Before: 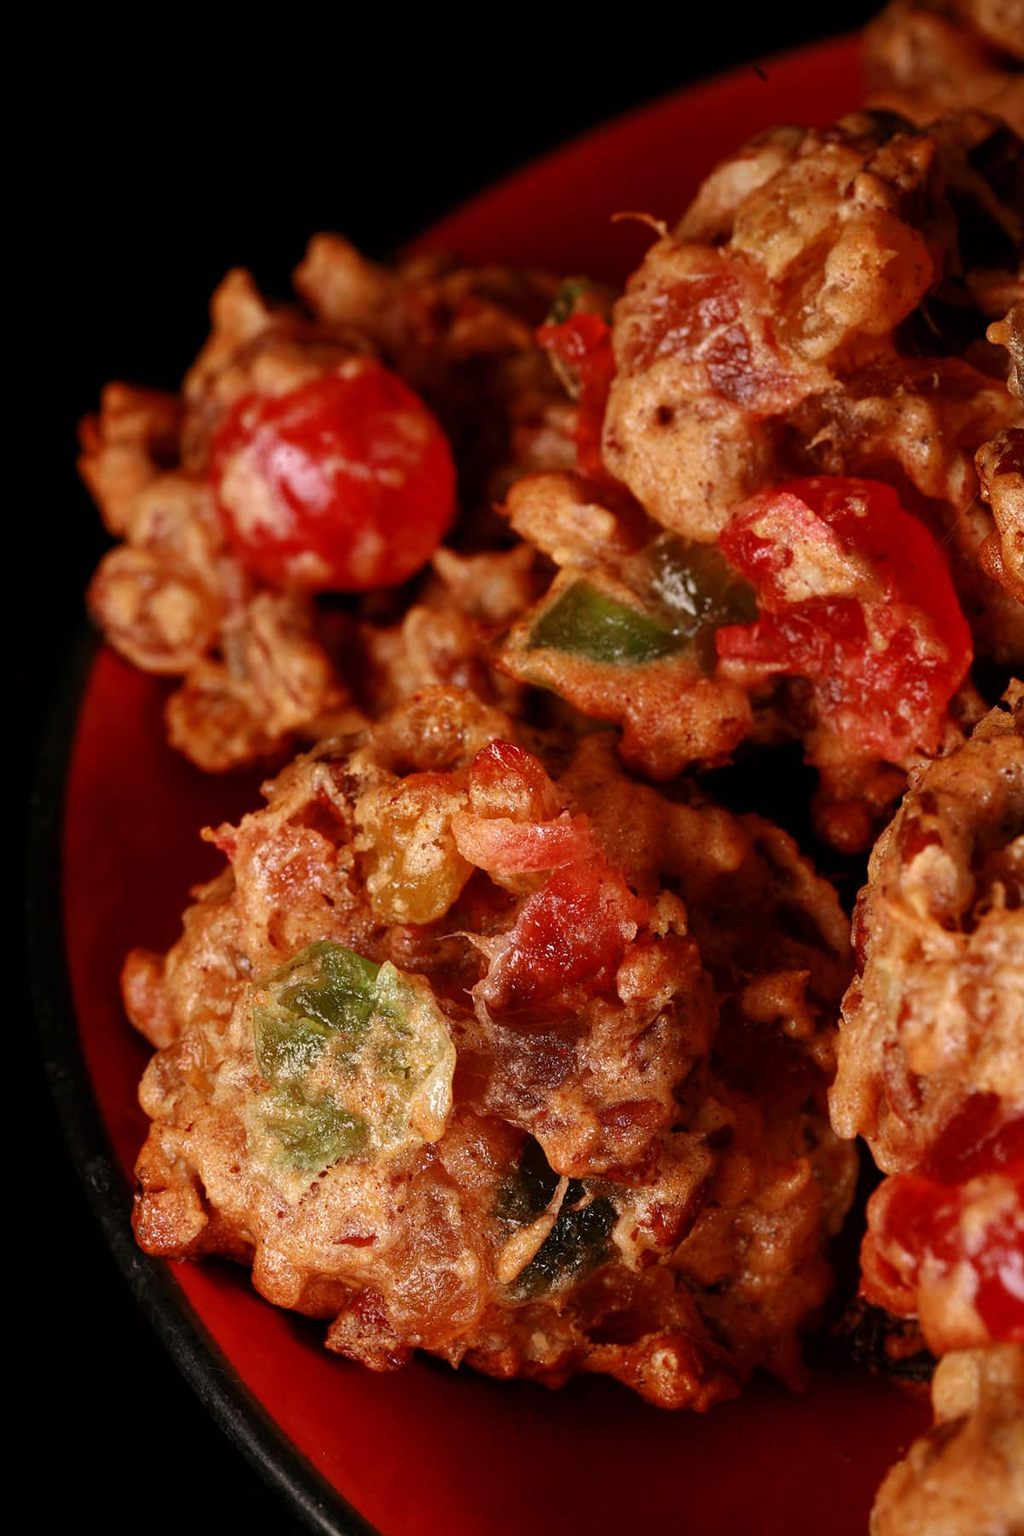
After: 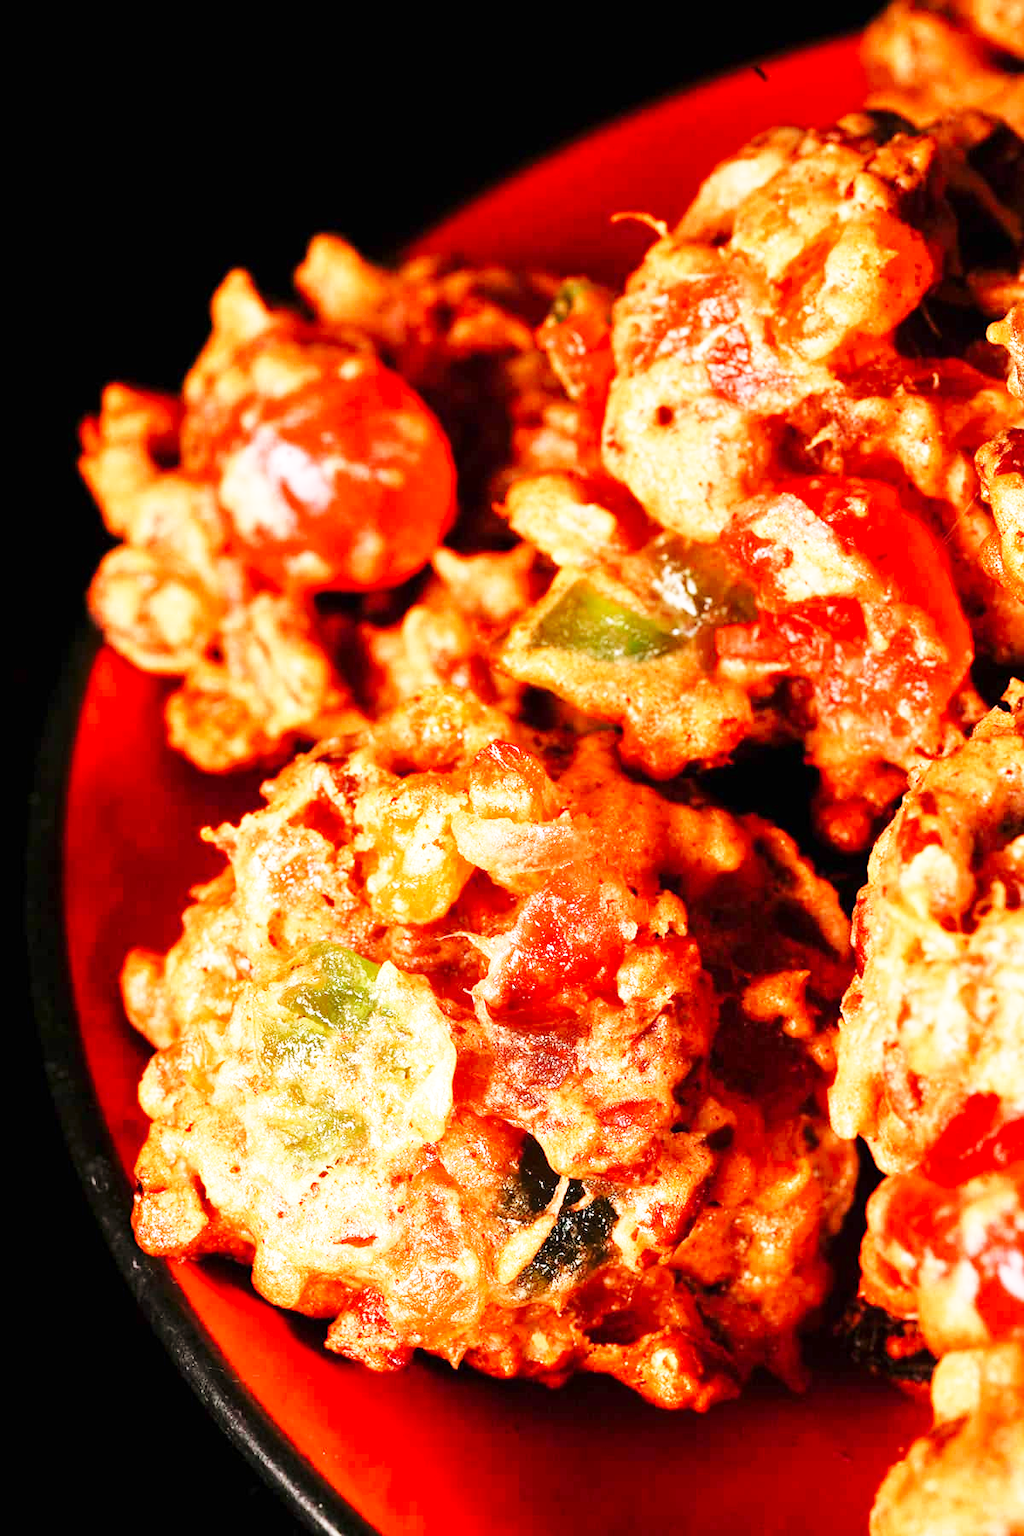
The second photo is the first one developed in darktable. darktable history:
base curve: curves: ch0 [(0, 0) (0.018, 0.026) (0.143, 0.37) (0.33, 0.731) (0.458, 0.853) (0.735, 0.965) (0.905, 0.986) (1, 1)], preserve colors none
exposure: exposure 0.753 EV, compensate exposure bias true, compensate highlight preservation false
tone equalizer: -8 EV 0.023 EV, -7 EV -0.017 EV, -6 EV 0.022 EV, -5 EV 0.046 EV, -4 EV 0.248 EV, -3 EV 0.679 EV, -2 EV 0.574 EV, -1 EV 0.202 EV, +0 EV 0.025 EV
